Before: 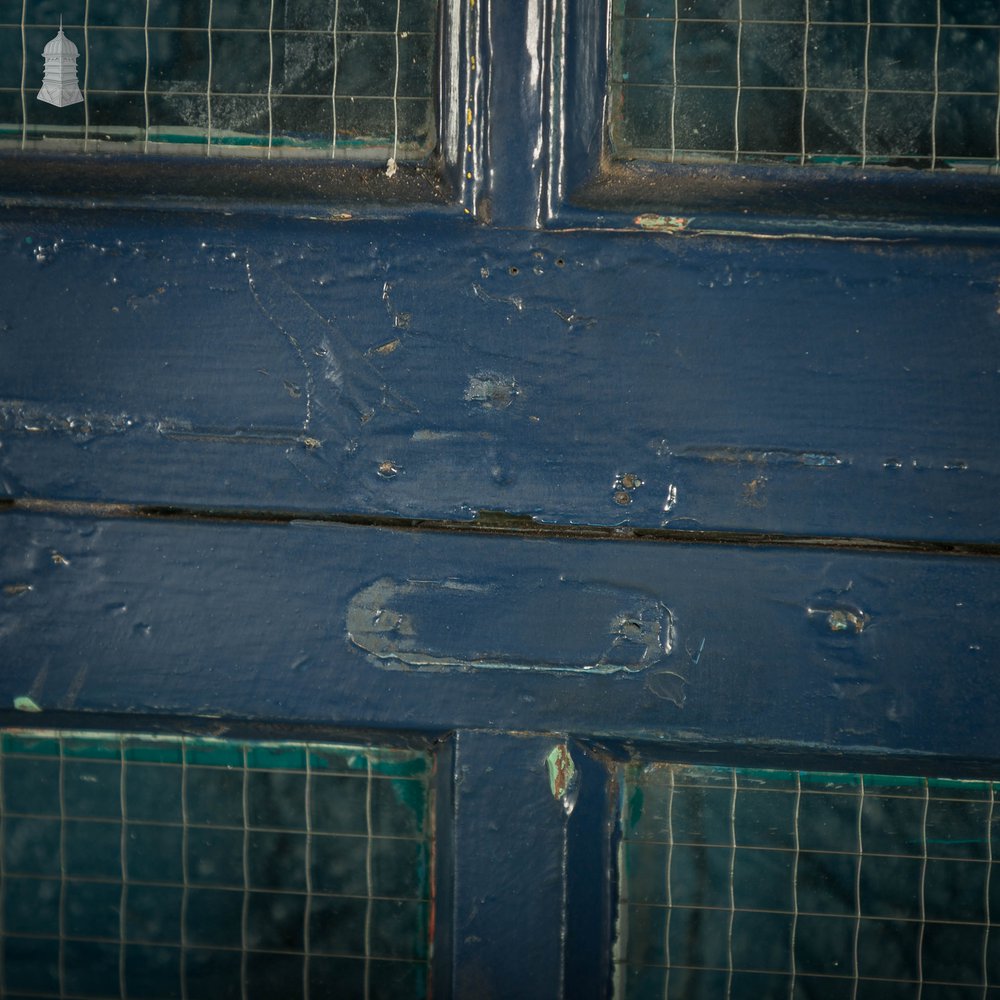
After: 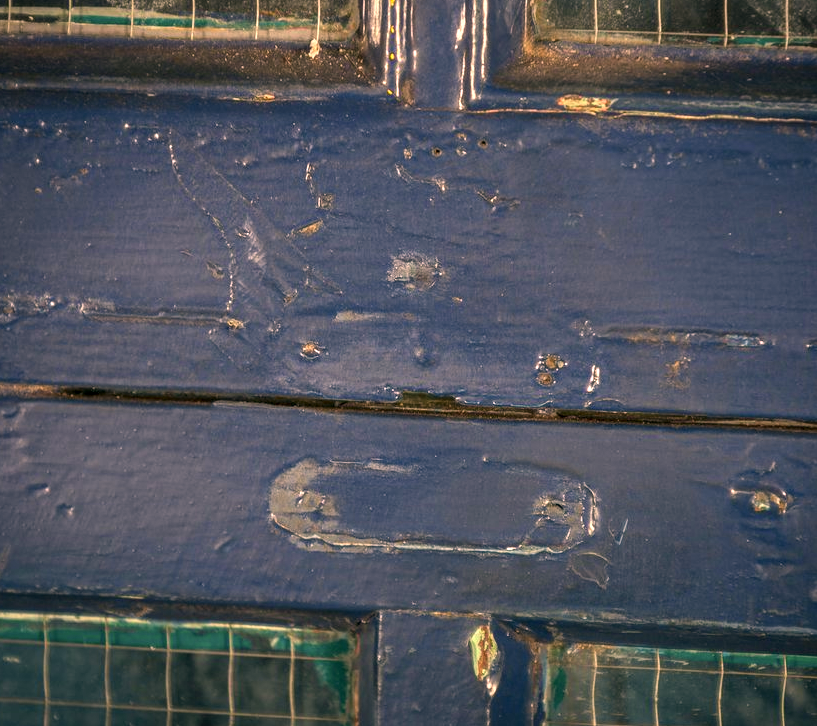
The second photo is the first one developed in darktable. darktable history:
color correction: highlights a* 22.57, highlights b* 21.97
local contrast: on, module defaults
color balance rgb: perceptual saturation grading › global saturation 0.847%
exposure: black level correction 0, exposure 0.702 EV, compensate highlight preservation false
crop: left 7.737%, top 11.927%, right 10.467%, bottom 15.439%
contrast brightness saturation: contrast 0.083, saturation 0.2
